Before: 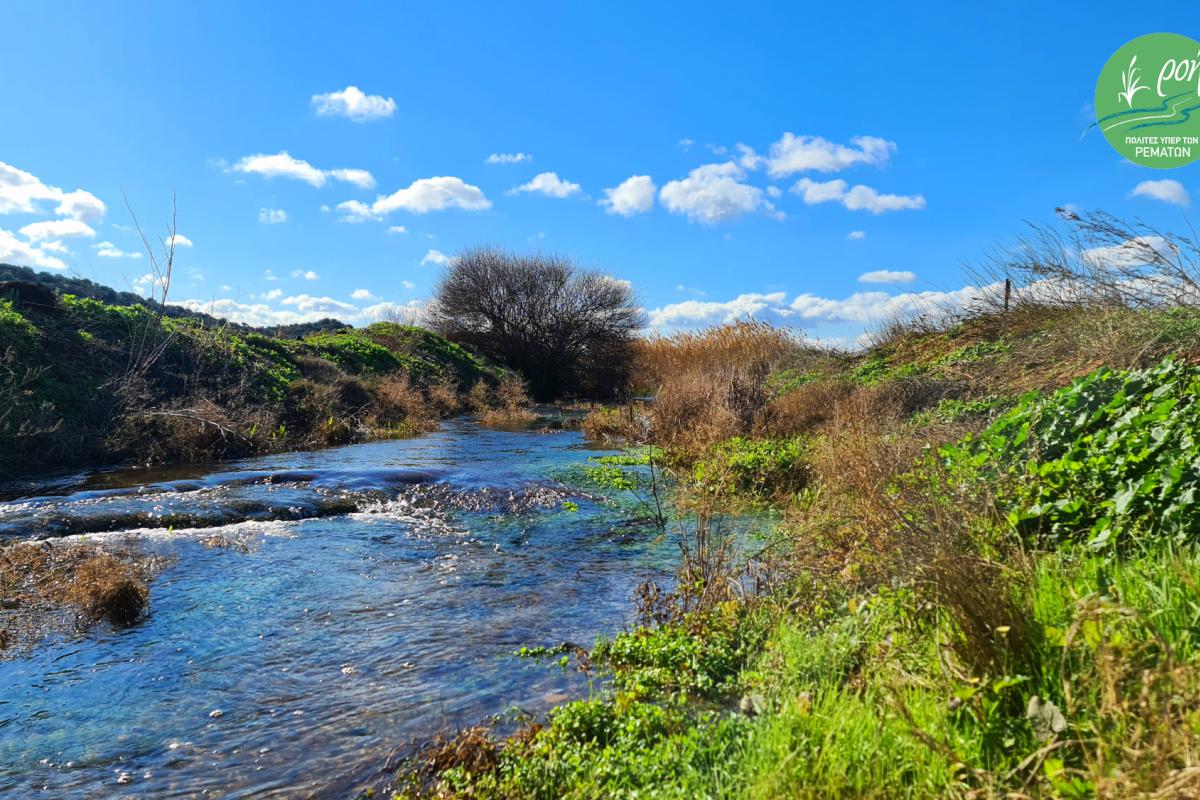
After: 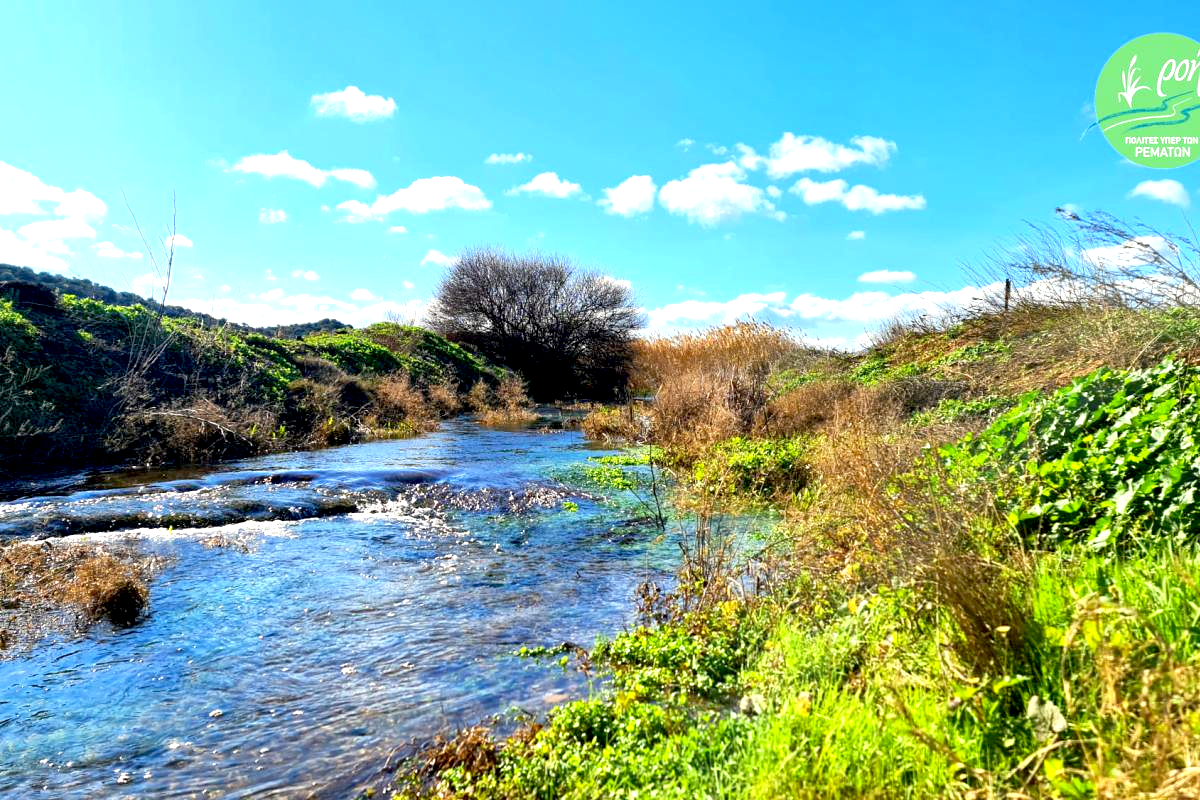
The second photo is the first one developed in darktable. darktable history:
exposure: black level correction 0.01, exposure 1 EV, compensate highlight preservation false
color correction: highlights b* 3
